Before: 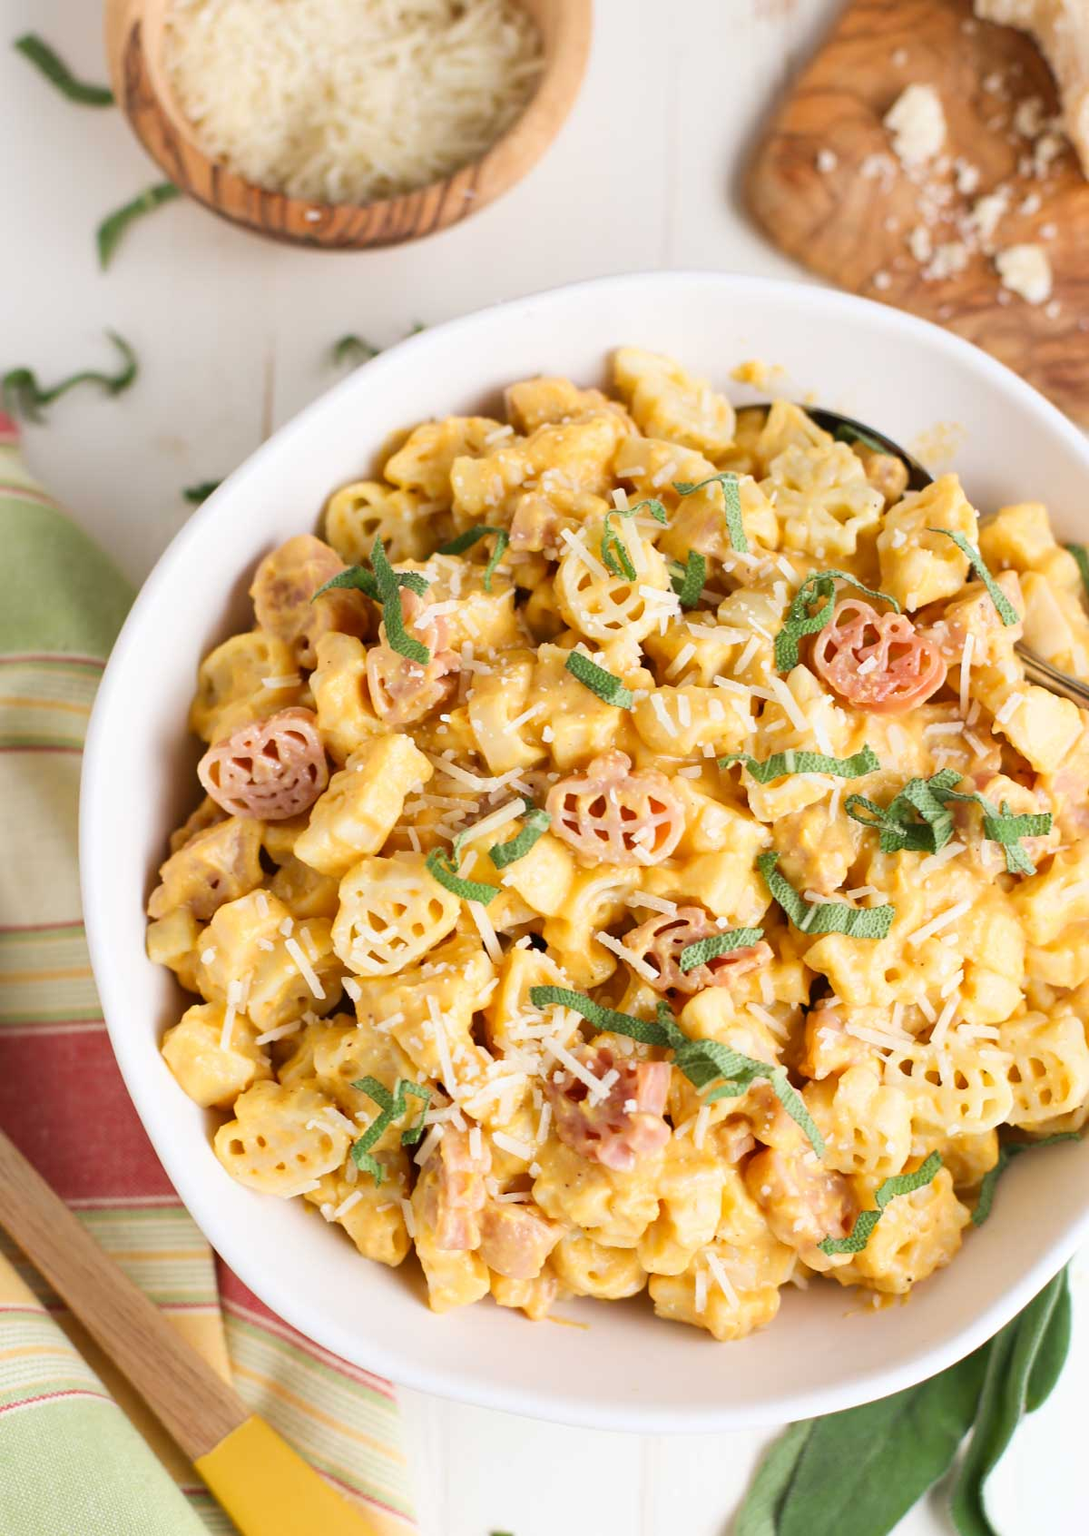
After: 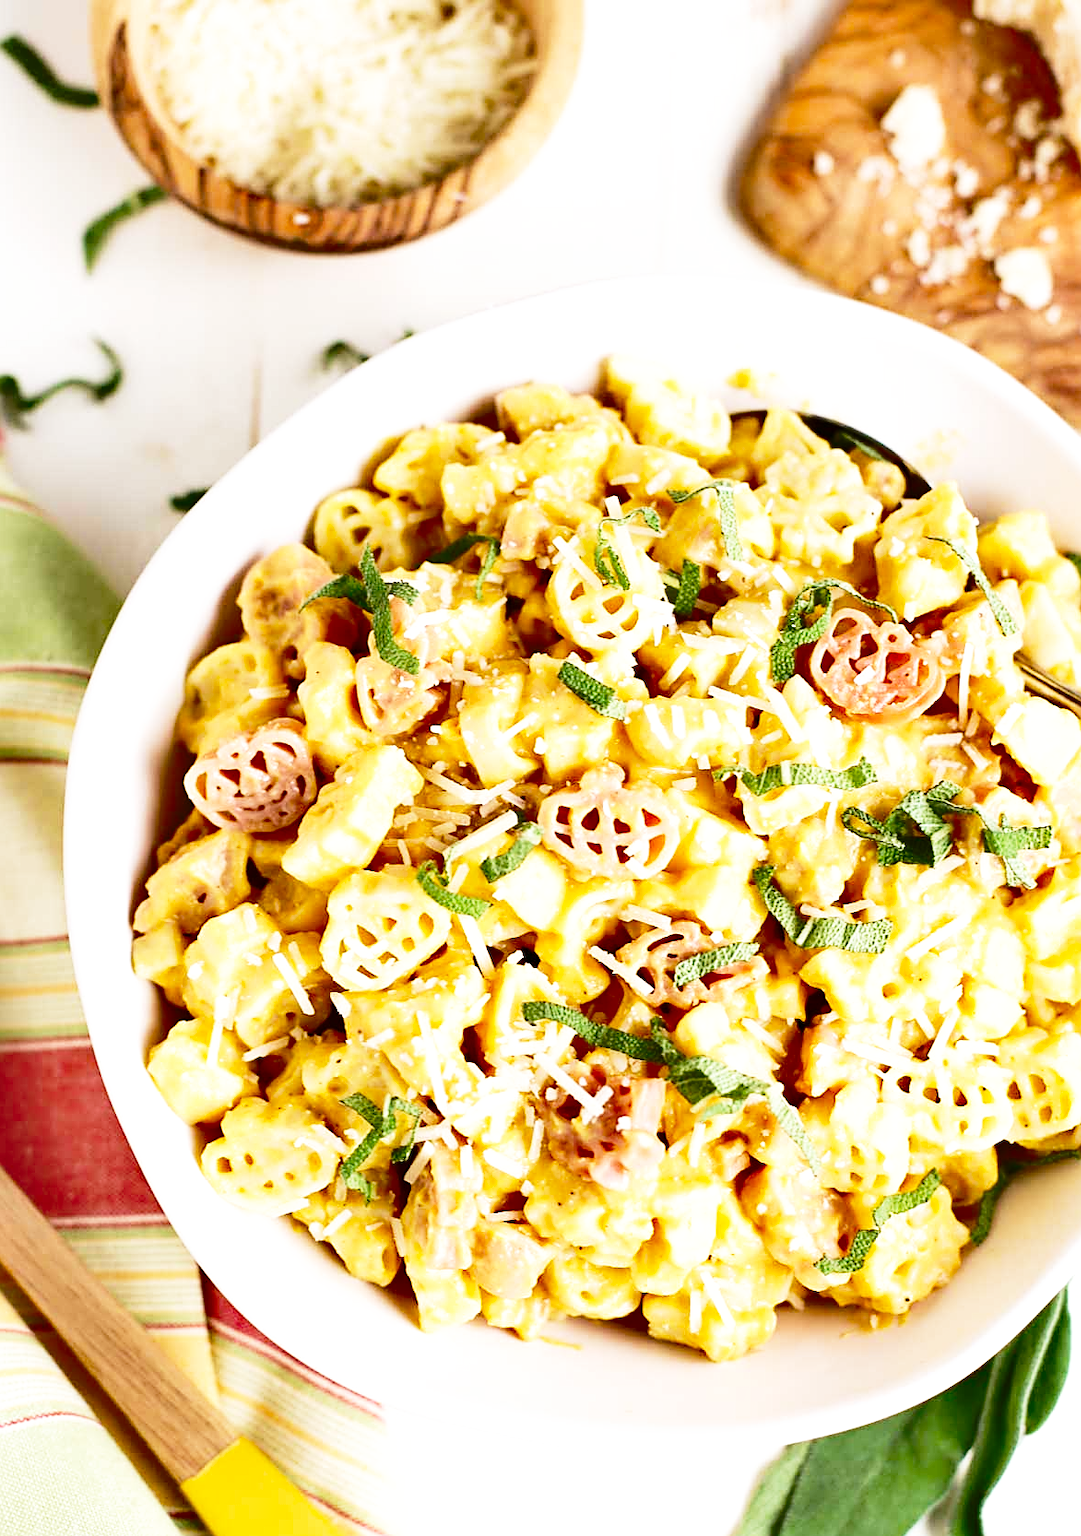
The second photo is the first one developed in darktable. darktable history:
shadows and highlights: low approximation 0.01, soften with gaussian
velvia: strength 15.44%
exposure: black level correction 0.001, exposure 0.297 EV, compensate exposure bias true, compensate highlight preservation false
sharpen: on, module defaults
base curve: curves: ch0 [(0, 0) (0.036, 0.037) (0.121, 0.228) (0.46, 0.76) (0.859, 0.983) (1, 1)], preserve colors none
crop and rotate: left 1.558%, right 0.674%, bottom 1.487%
